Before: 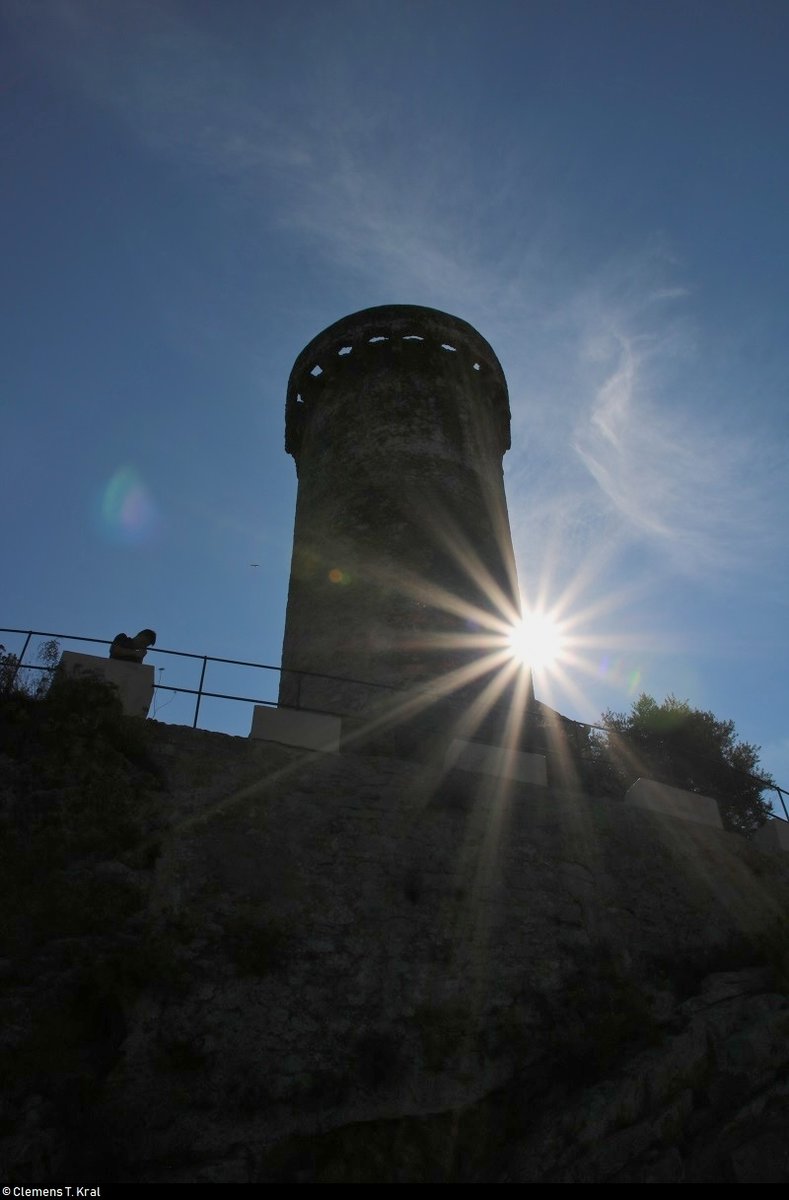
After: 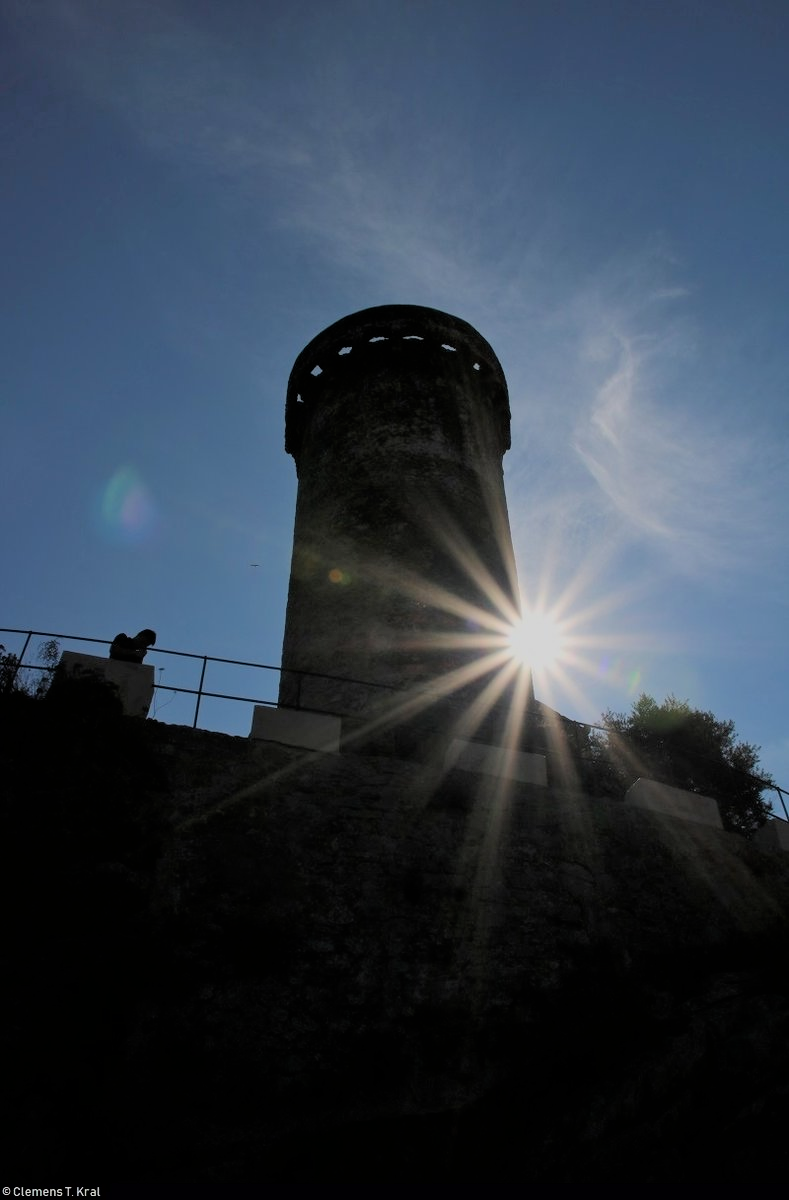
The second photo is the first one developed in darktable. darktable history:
filmic rgb: black relative exposure -7.94 EV, white relative exposure 4.16 EV, hardness 4.03, latitude 51.62%, contrast 1.014, shadows ↔ highlights balance 5%, color science v6 (2022)
